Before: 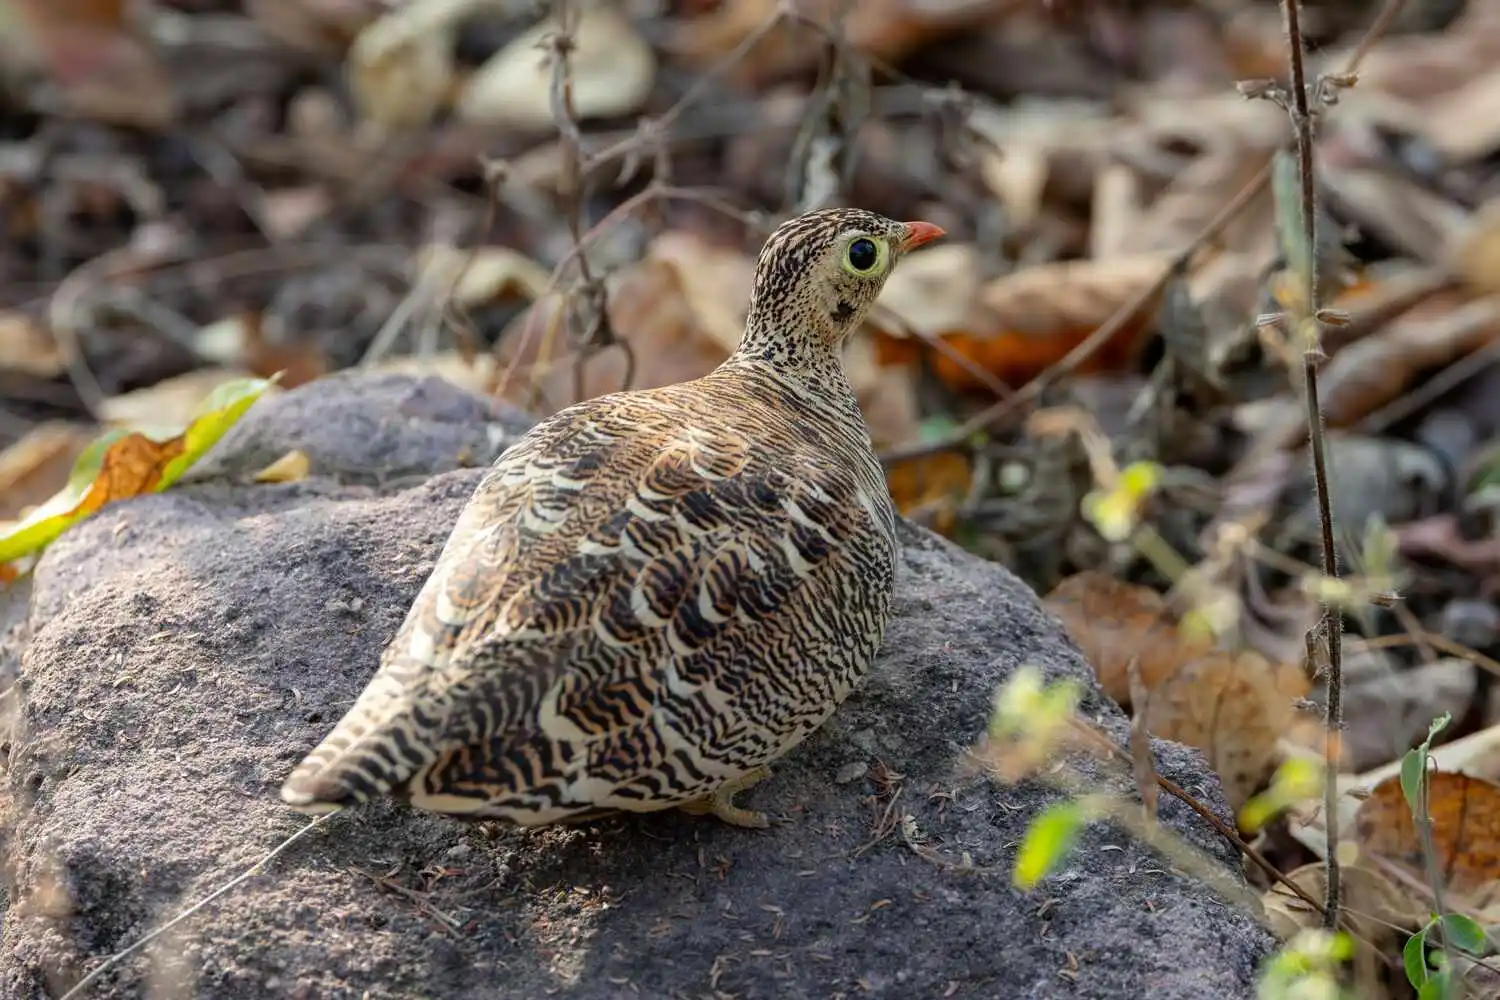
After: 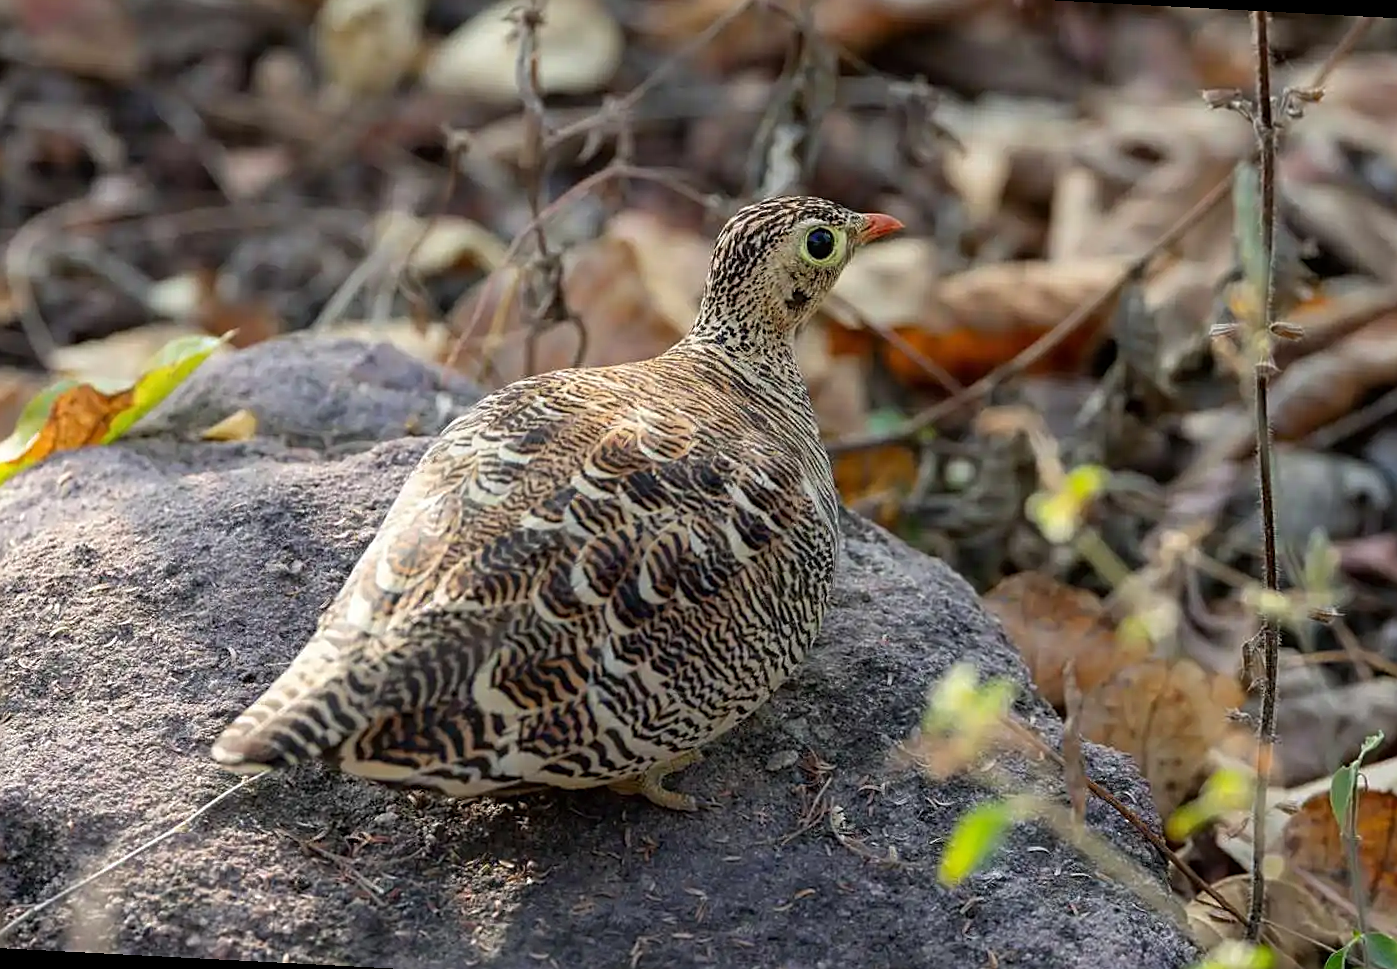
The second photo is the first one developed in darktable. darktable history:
sharpen: amount 0.496
crop and rotate: angle -2.97°, left 5.182%, top 5.207%, right 4.653%, bottom 4.757%
